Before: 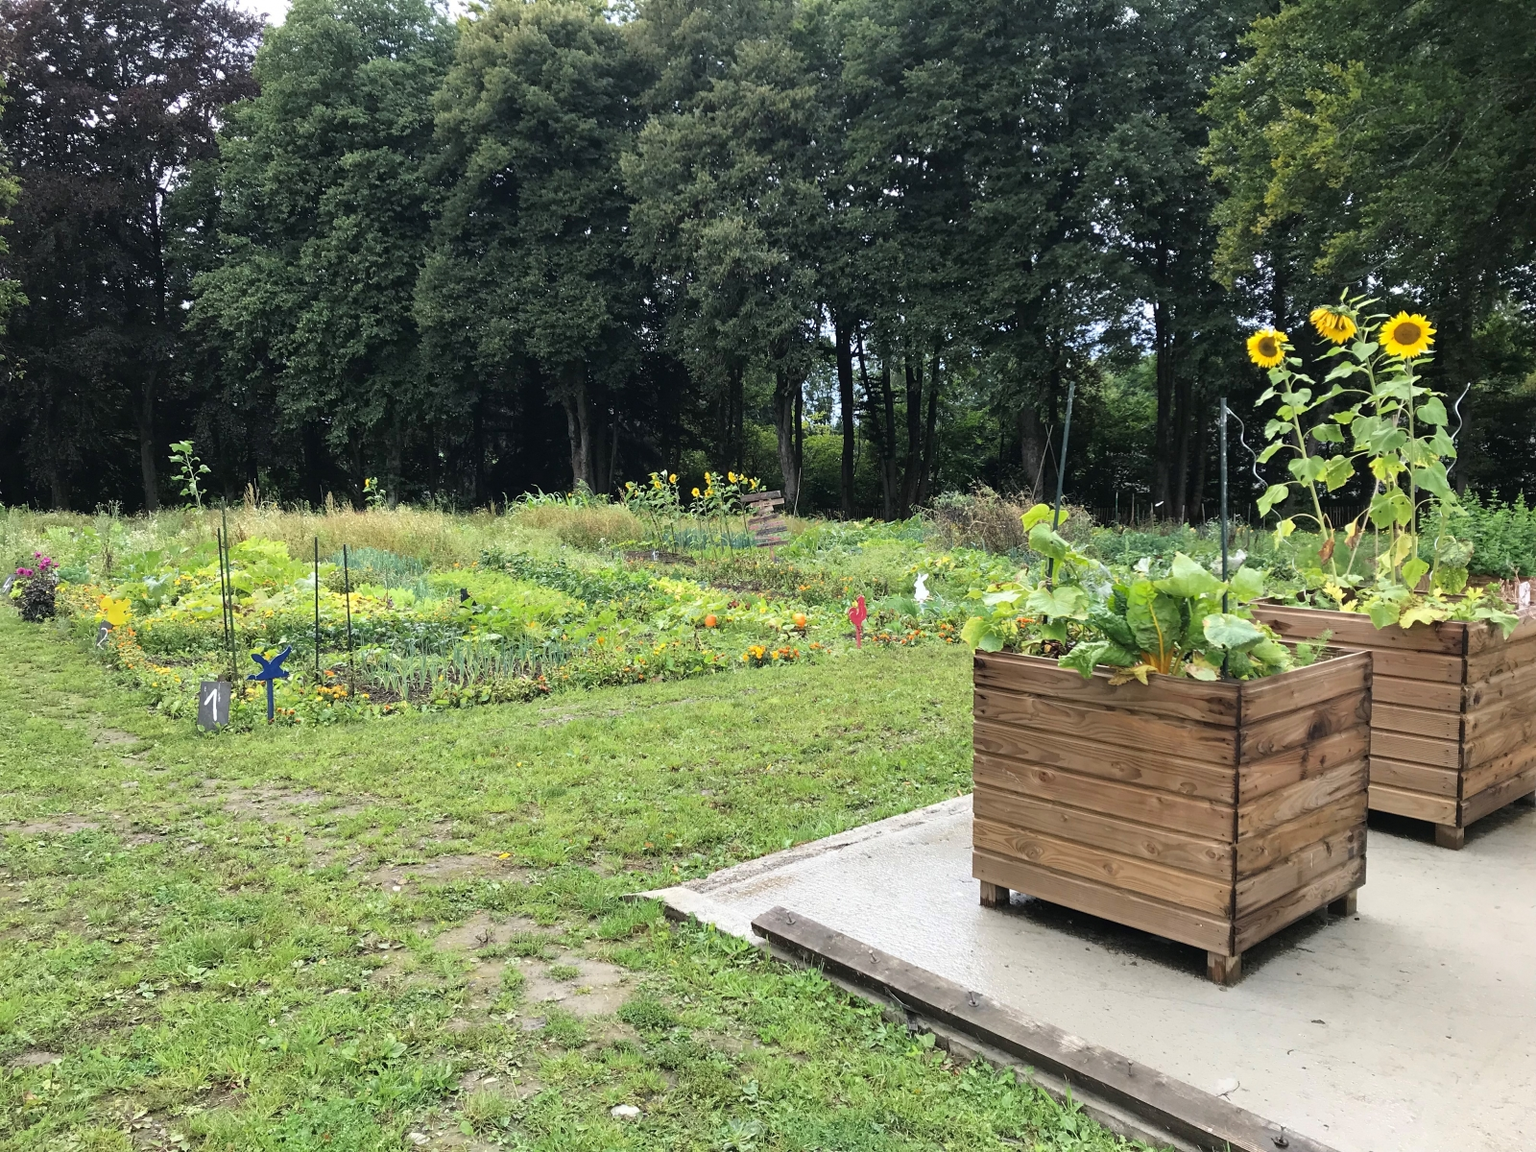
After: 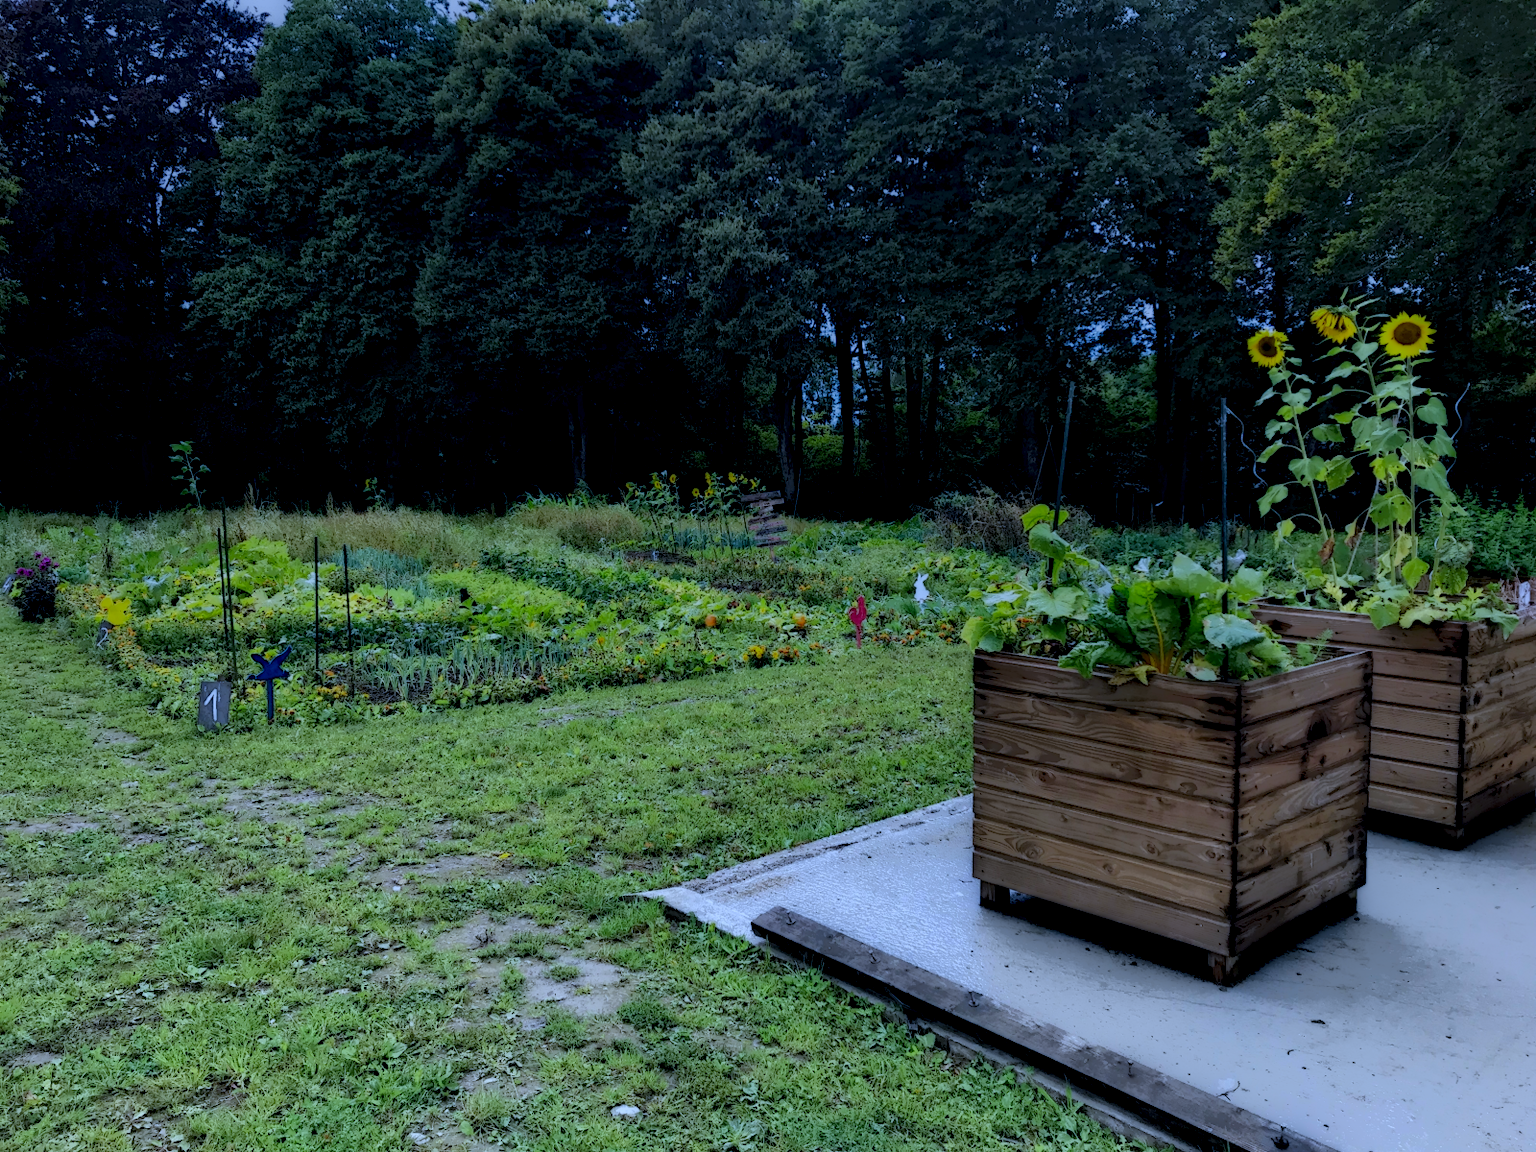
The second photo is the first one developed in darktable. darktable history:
white balance: red 0.871, blue 1.249
shadows and highlights: shadows 37.27, highlights -28.18, soften with gaussian
local contrast: highlights 0%, shadows 198%, detail 164%, midtone range 0.001
